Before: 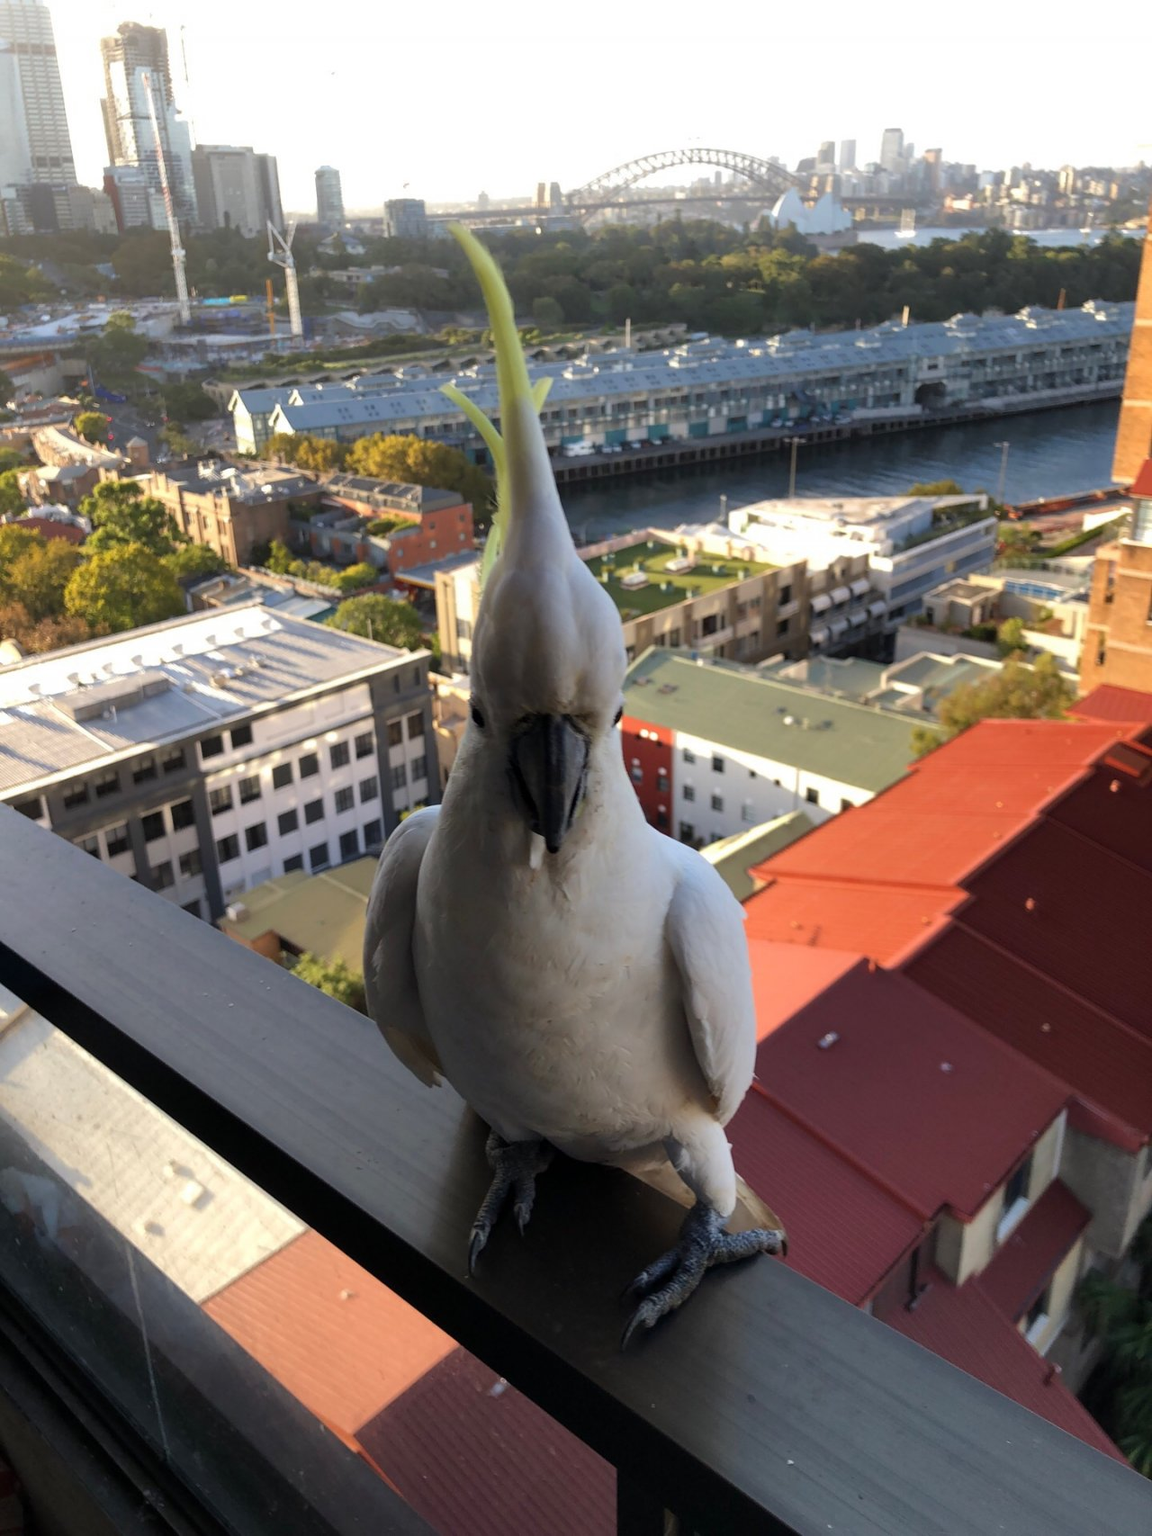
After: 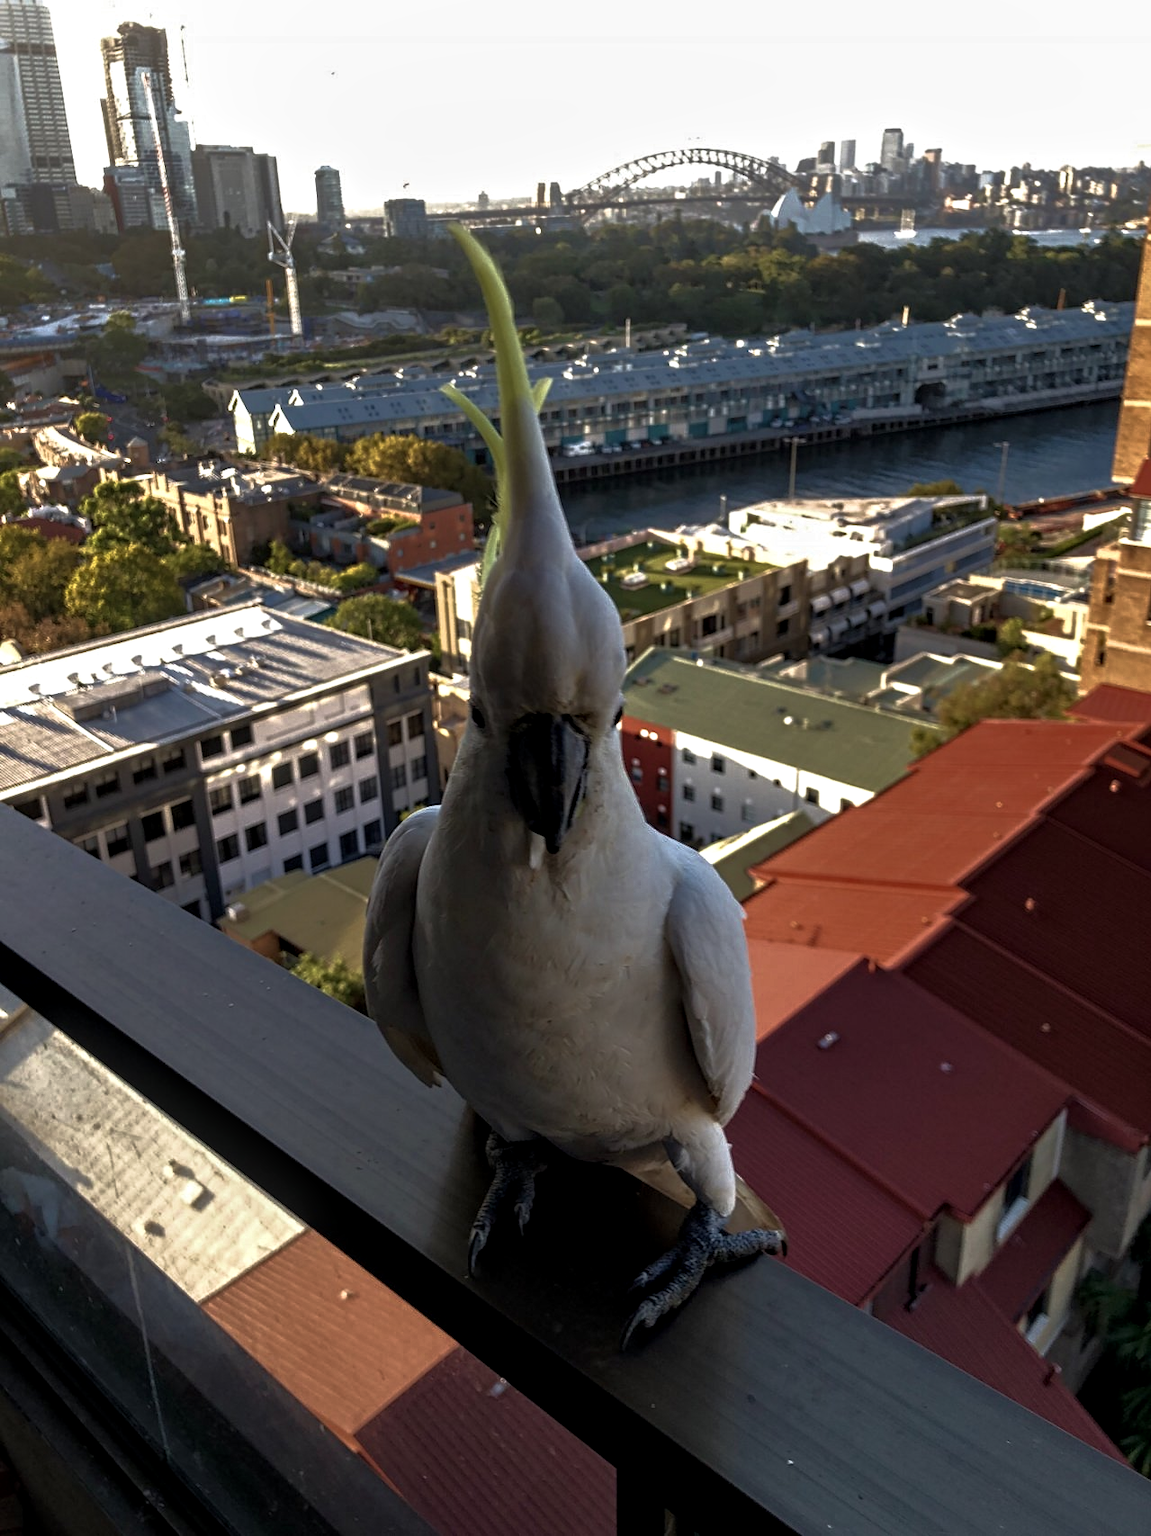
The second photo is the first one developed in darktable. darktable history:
local contrast: on, module defaults
base curve: curves: ch0 [(0, 0) (0.564, 0.291) (0.802, 0.731) (1, 1)]
velvia: on, module defaults
contrast equalizer: octaves 7, y [[0.502, 0.517, 0.543, 0.576, 0.611, 0.631], [0.5 ×6], [0.5 ×6], [0 ×6], [0 ×6]]
